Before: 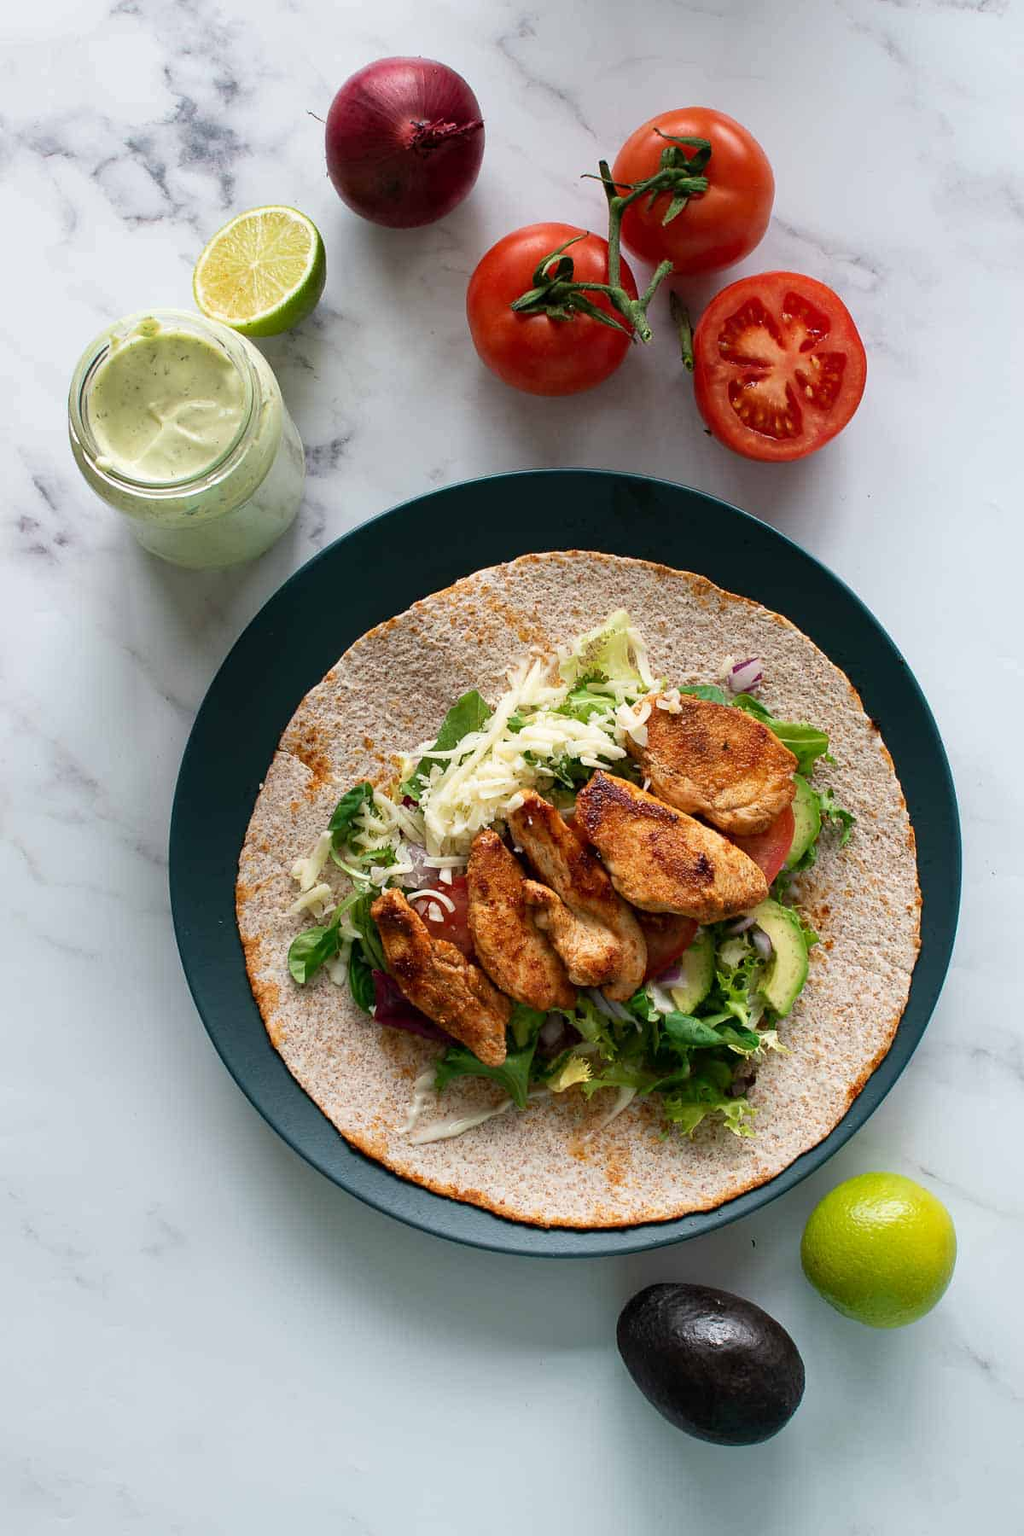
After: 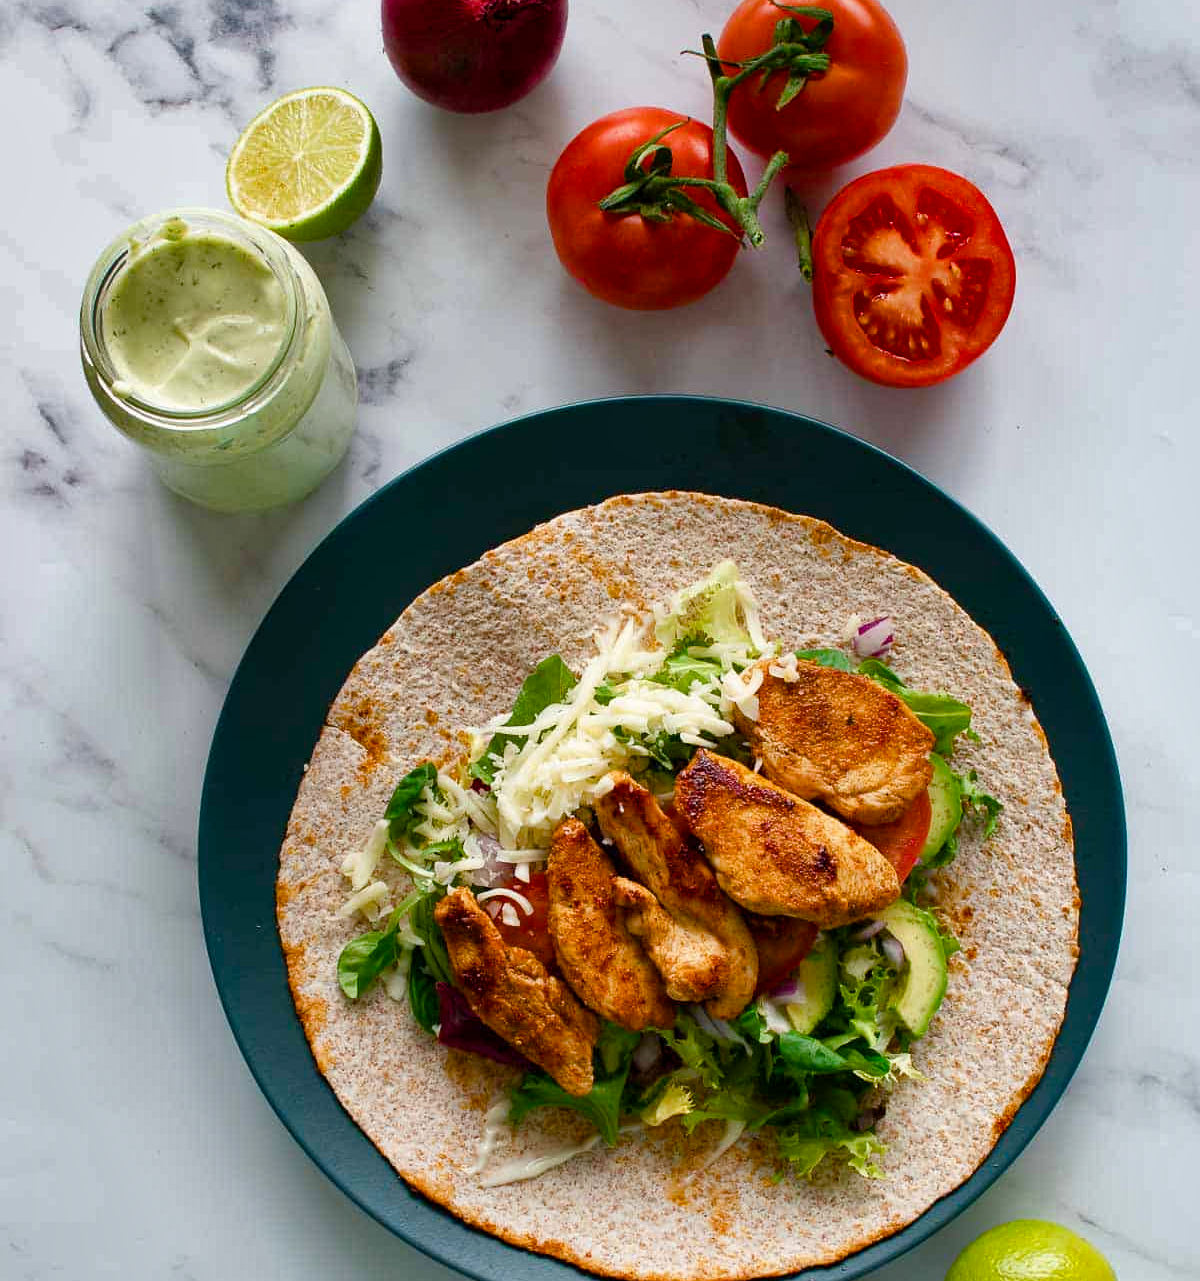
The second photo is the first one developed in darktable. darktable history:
local contrast: mode bilateral grid, contrast 9, coarseness 26, detail 110%, midtone range 0.2
shadows and highlights: low approximation 0.01, soften with gaussian
color balance rgb: perceptual saturation grading › global saturation 23.352%, perceptual saturation grading › highlights -24.403%, perceptual saturation grading › mid-tones 24.242%, perceptual saturation grading › shadows 39.25%
crop and rotate: top 8.603%, bottom 20.211%
